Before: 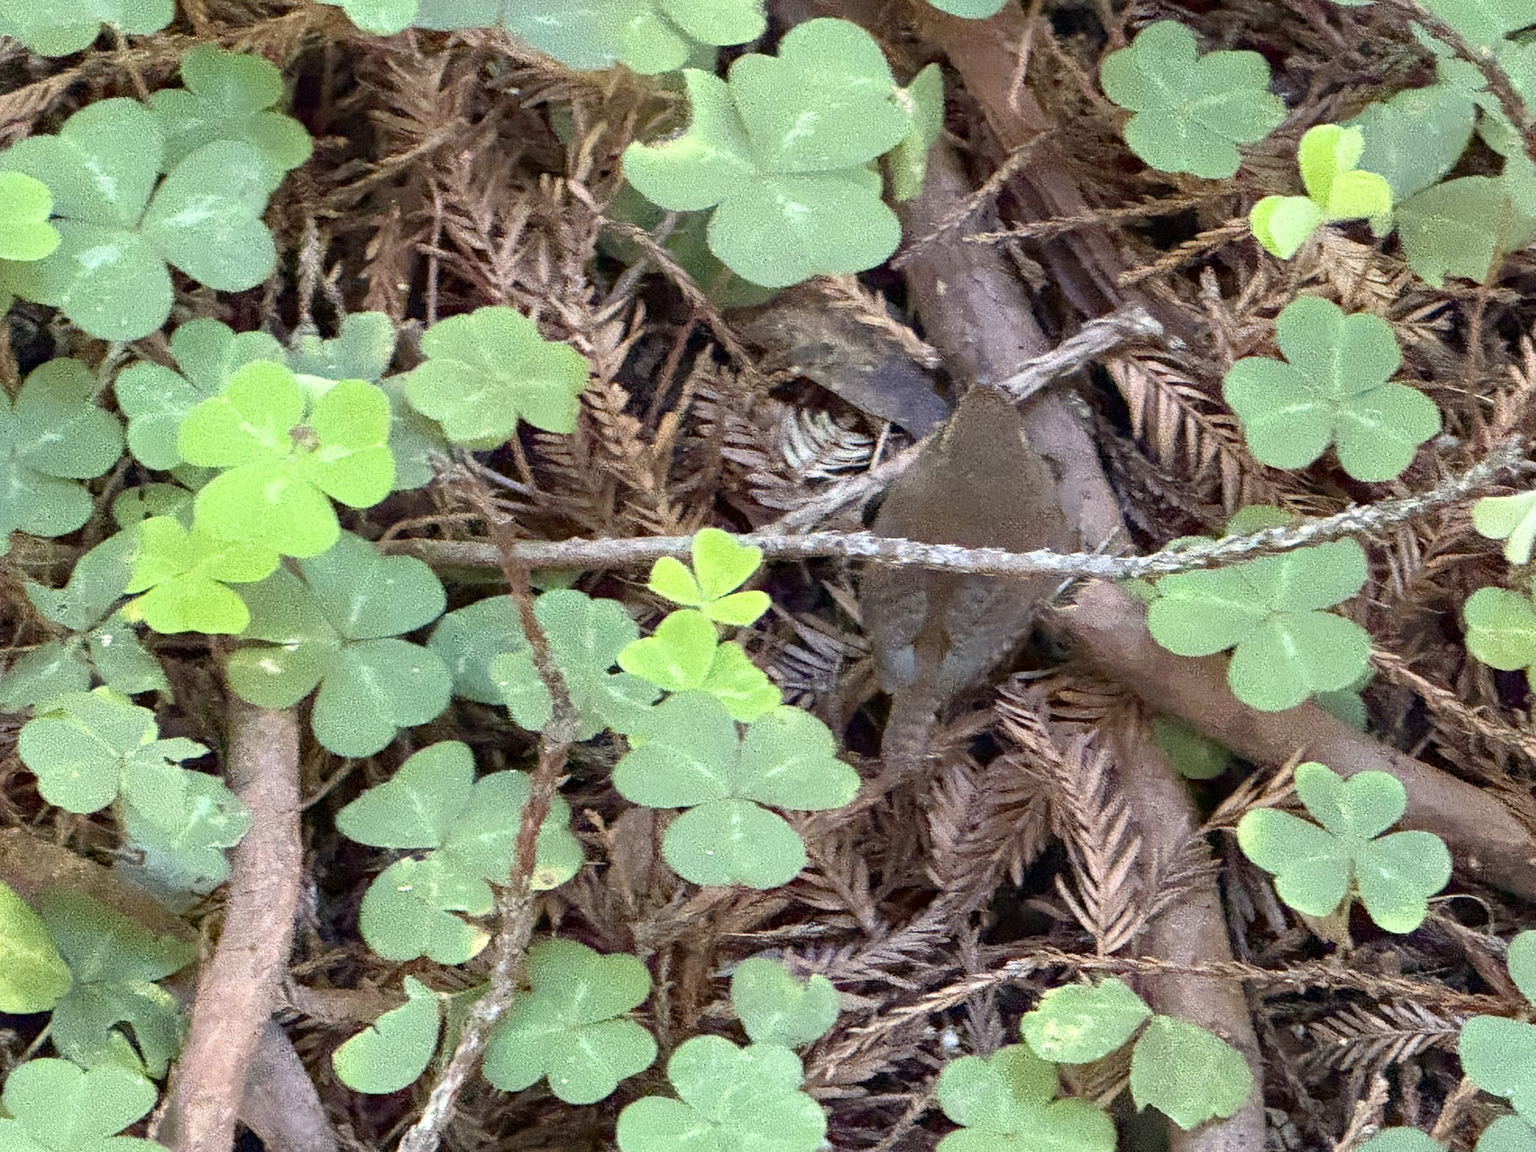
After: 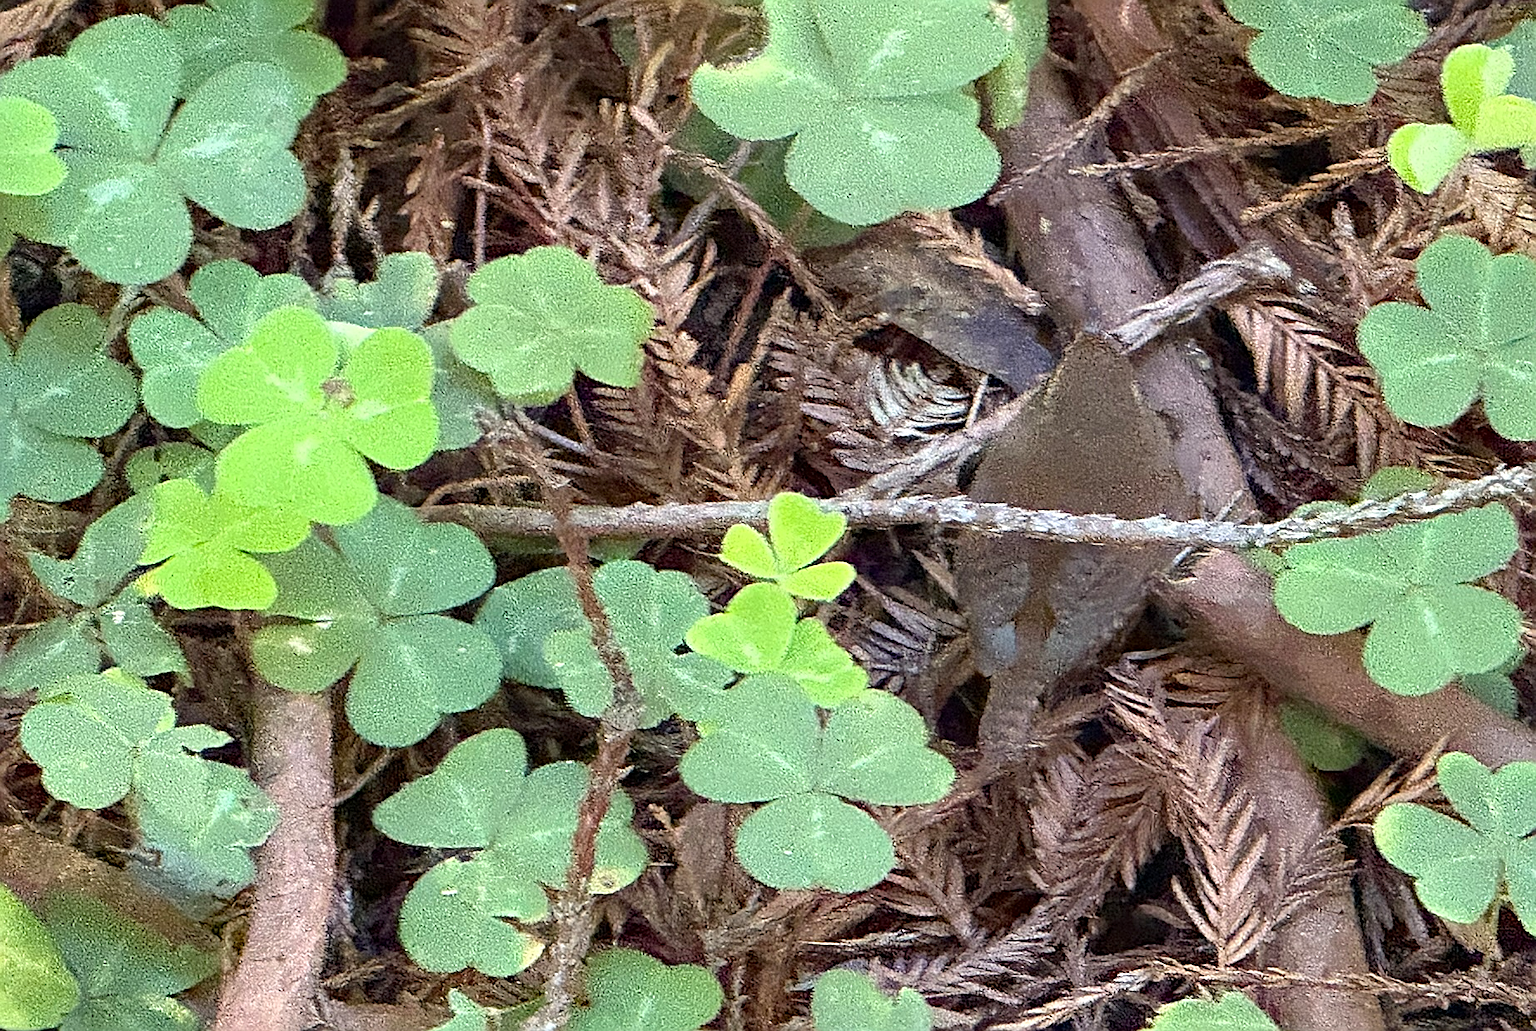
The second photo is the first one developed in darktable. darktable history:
crop: top 7.402%, right 9.897%, bottom 11.905%
sharpen: amount 1.001
